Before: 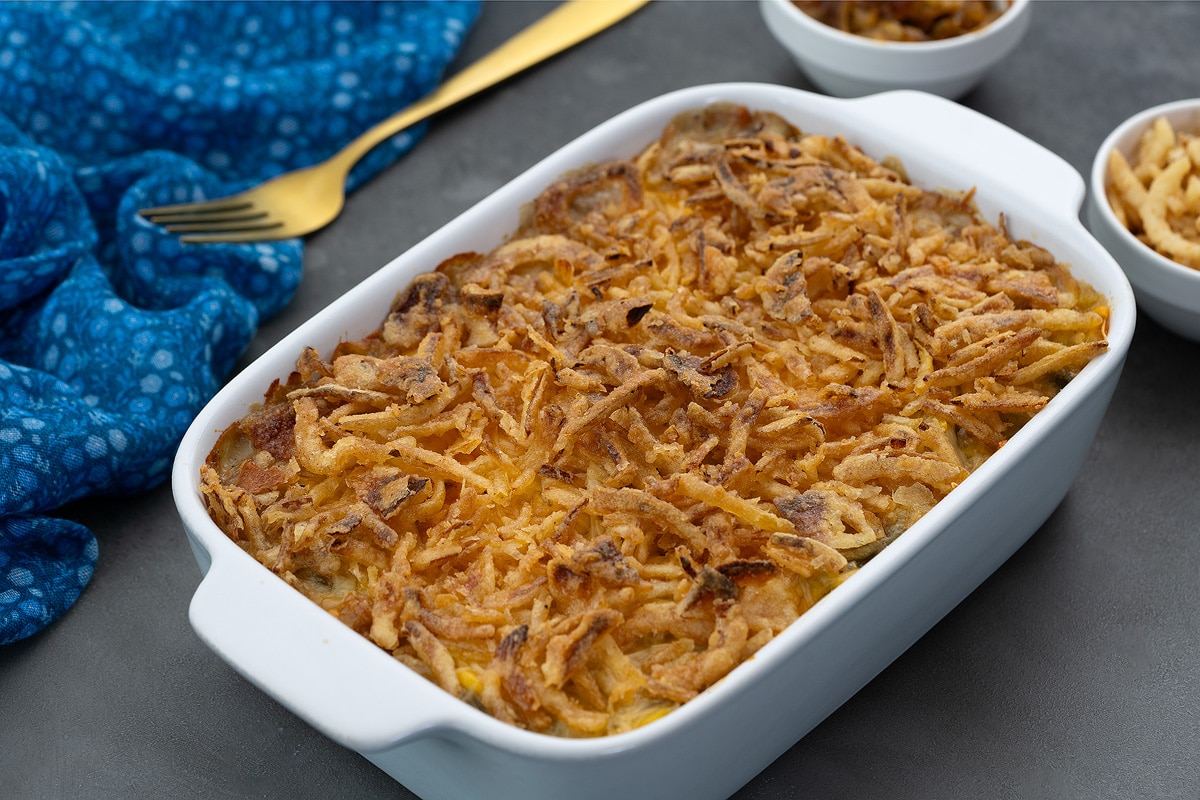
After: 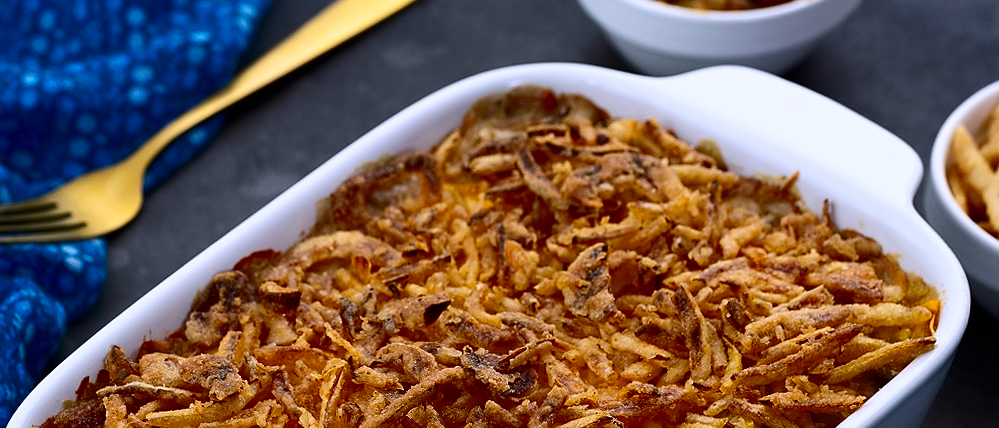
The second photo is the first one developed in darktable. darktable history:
exposure: compensate highlight preservation false
crop and rotate: left 11.812%, bottom 42.776%
white balance: red 1.004, blue 1.096
rotate and perspective: rotation 0.062°, lens shift (vertical) 0.115, lens shift (horizontal) -0.133, crop left 0.047, crop right 0.94, crop top 0.061, crop bottom 0.94
sharpen: radius 1.458, amount 0.398, threshold 1.271
contrast brightness saturation: contrast 0.22, brightness -0.19, saturation 0.24
